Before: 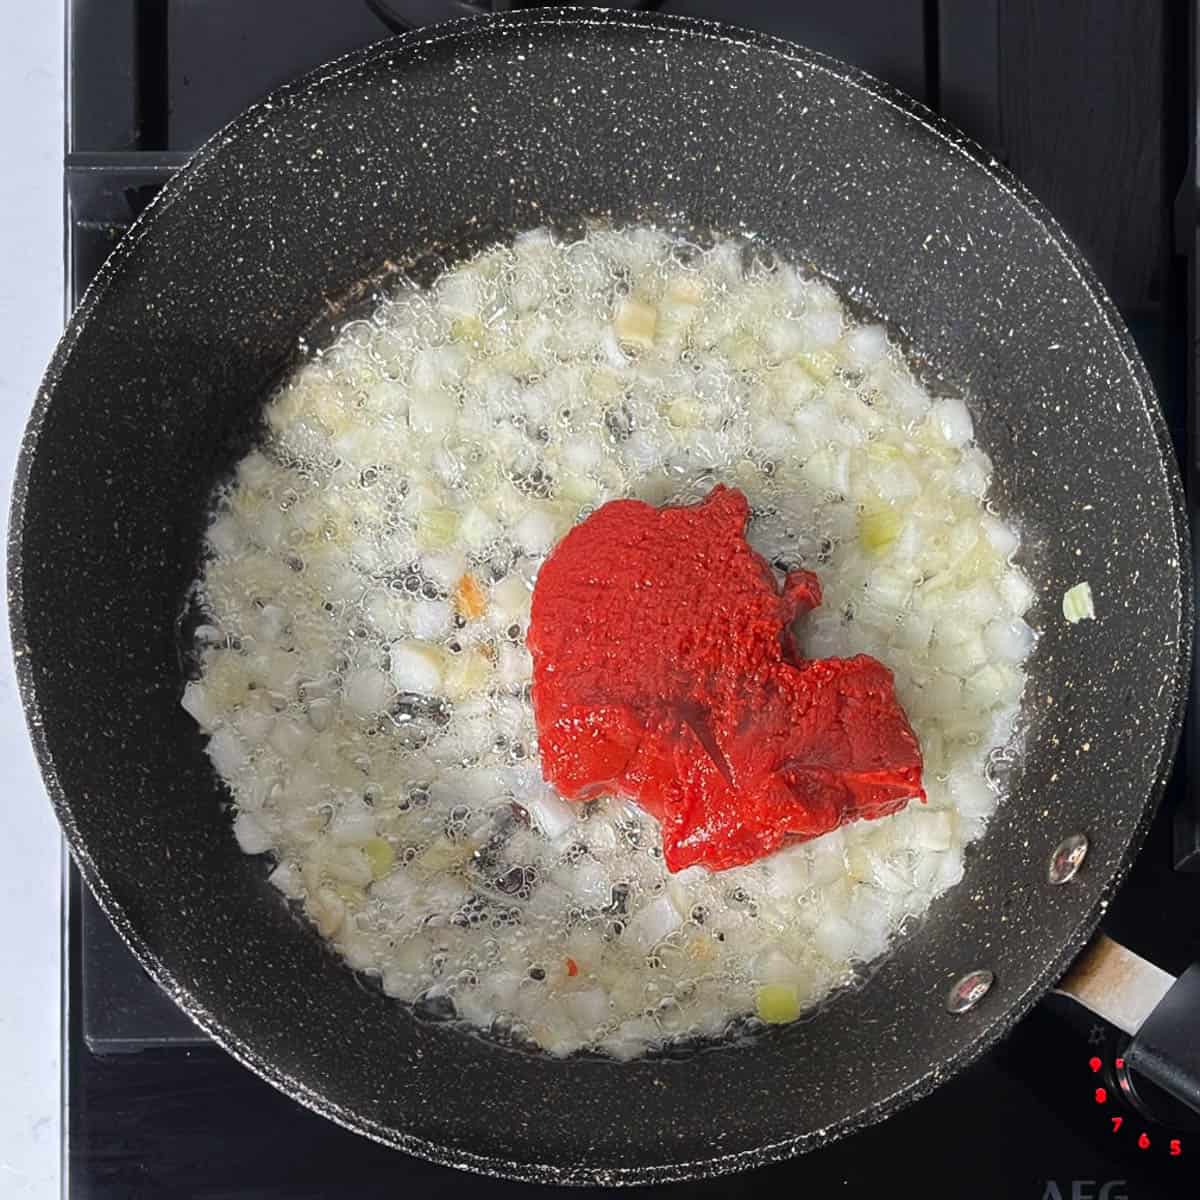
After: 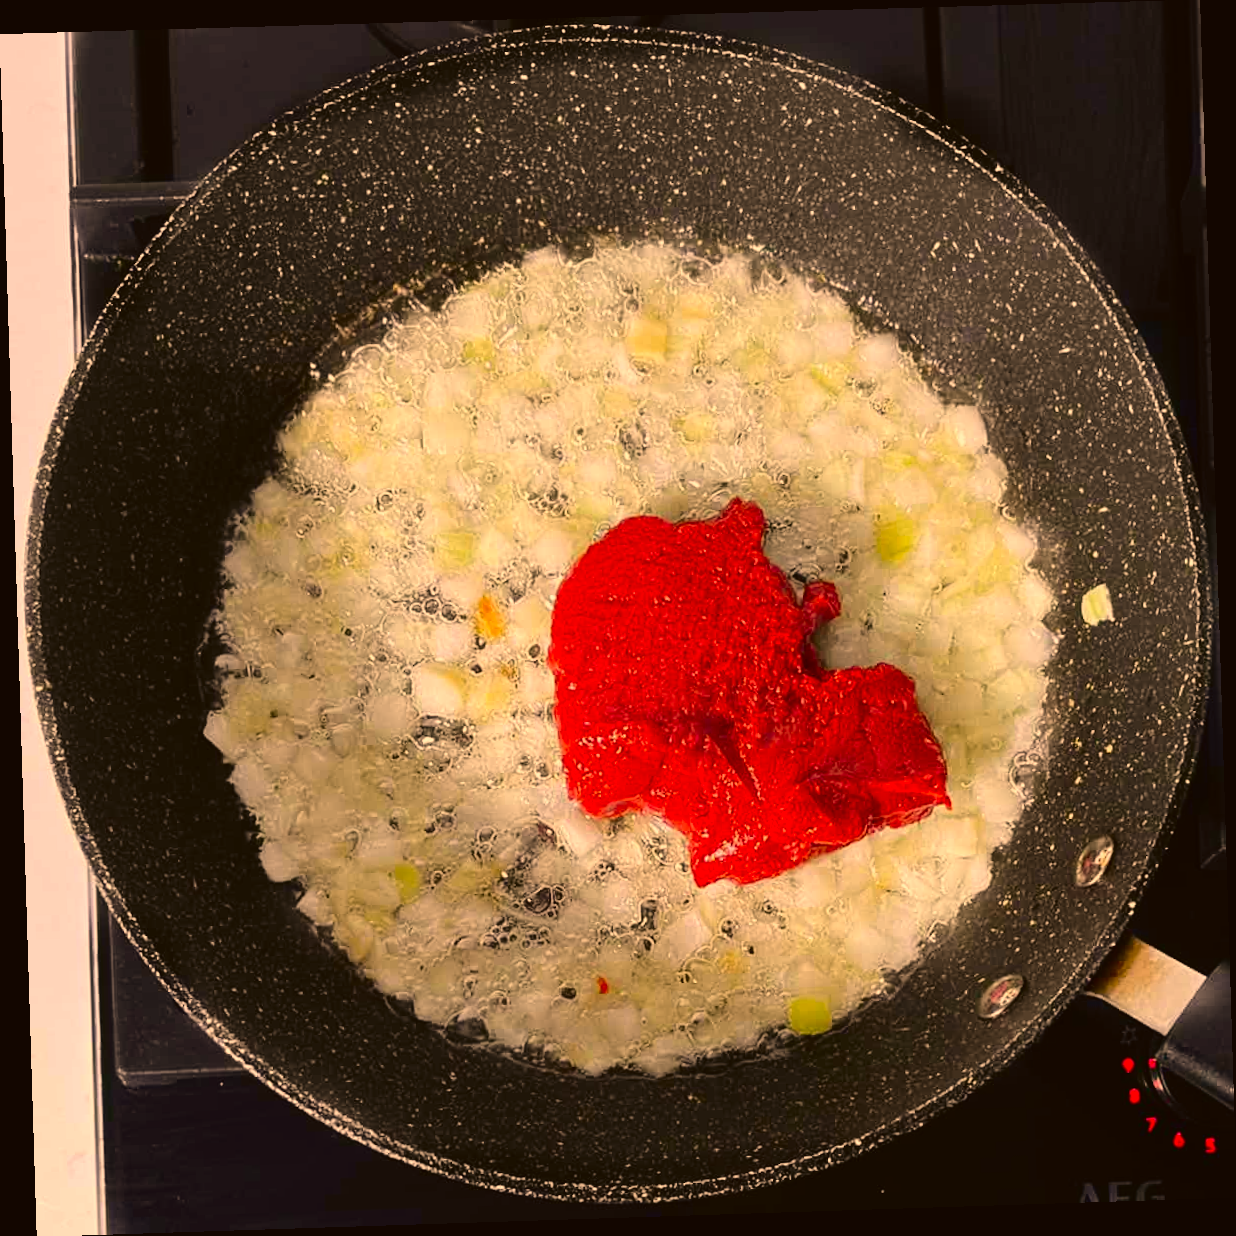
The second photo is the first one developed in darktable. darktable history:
rotate and perspective: rotation -1.77°, lens shift (horizontal) 0.004, automatic cropping off
tone curve: curves: ch0 [(0, 0.023) (0.132, 0.075) (0.241, 0.178) (0.487, 0.491) (0.782, 0.8) (1, 0.989)]; ch1 [(0, 0) (0.396, 0.369) (0.467, 0.454) (0.498, 0.5) (0.518, 0.517) (0.57, 0.586) (0.619, 0.663) (0.692, 0.744) (1, 1)]; ch2 [(0, 0) (0.427, 0.416) (0.483, 0.481) (0.503, 0.503) (0.526, 0.527) (0.563, 0.573) (0.632, 0.667) (0.705, 0.737) (0.985, 0.966)], color space Lab, independent channels
base curve: exposure shift 0, preserve colors none
color correction: highlights a* 17.94, highlights b* 35.39, shadows a* 1.48, shadows b* 6.42, saturation 1.01
